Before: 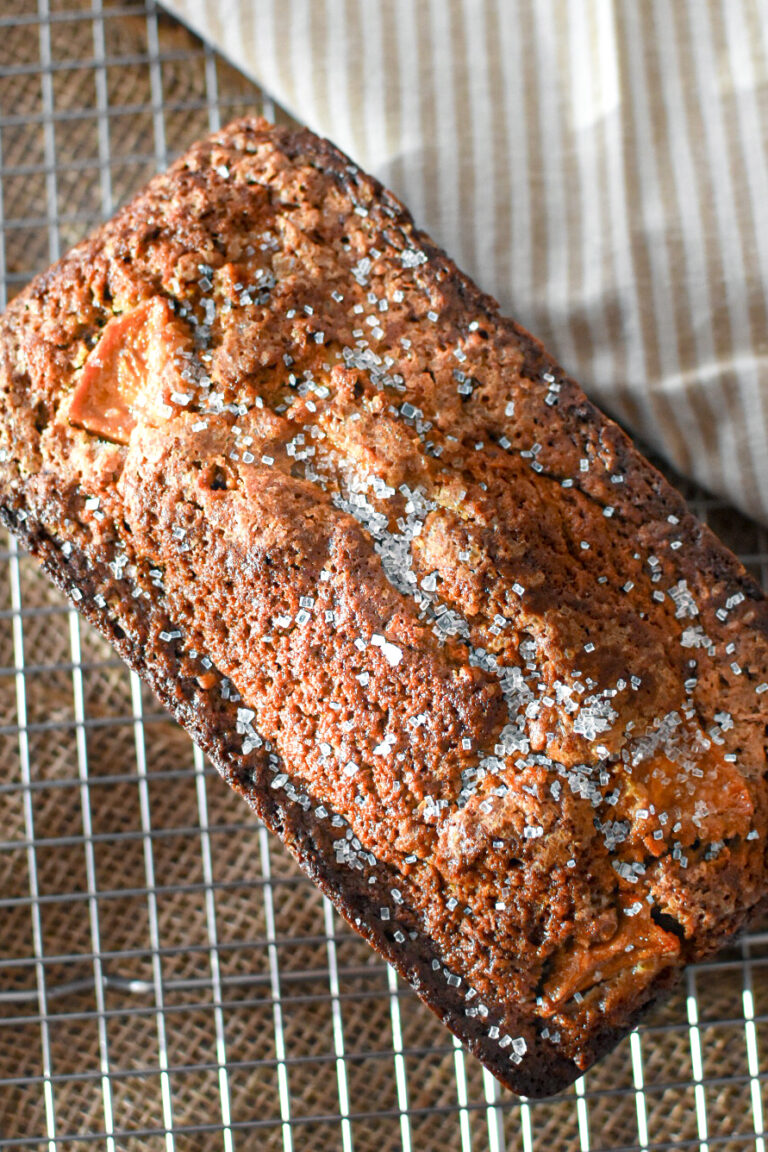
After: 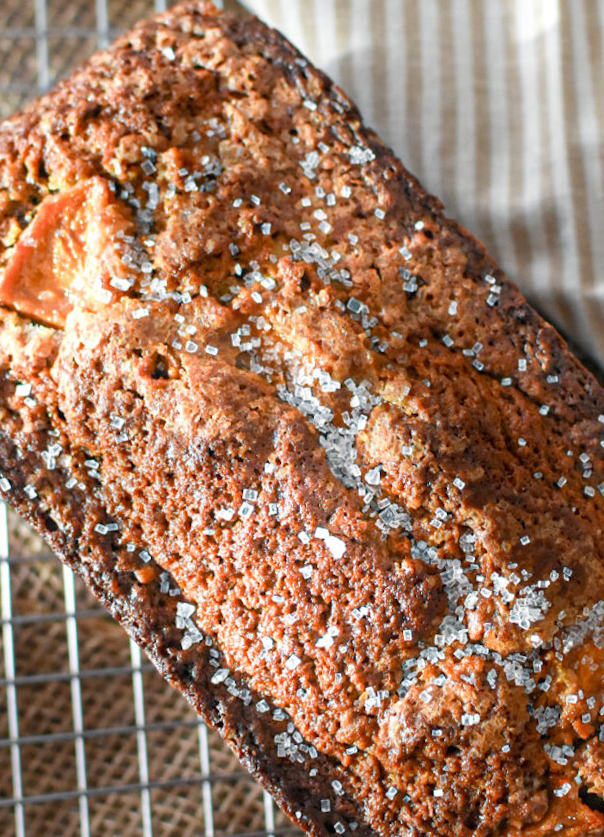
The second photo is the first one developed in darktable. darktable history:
rotate and perspective: rotation 0.679°, lens shift (horizontal) 0.136, crop left 0.009, crop right 0.991, crop top 0.078, crop bottom 0.95
crop and rotate: left 10.77%, top 5.1%, right 10.41%, bottom 16.76%
